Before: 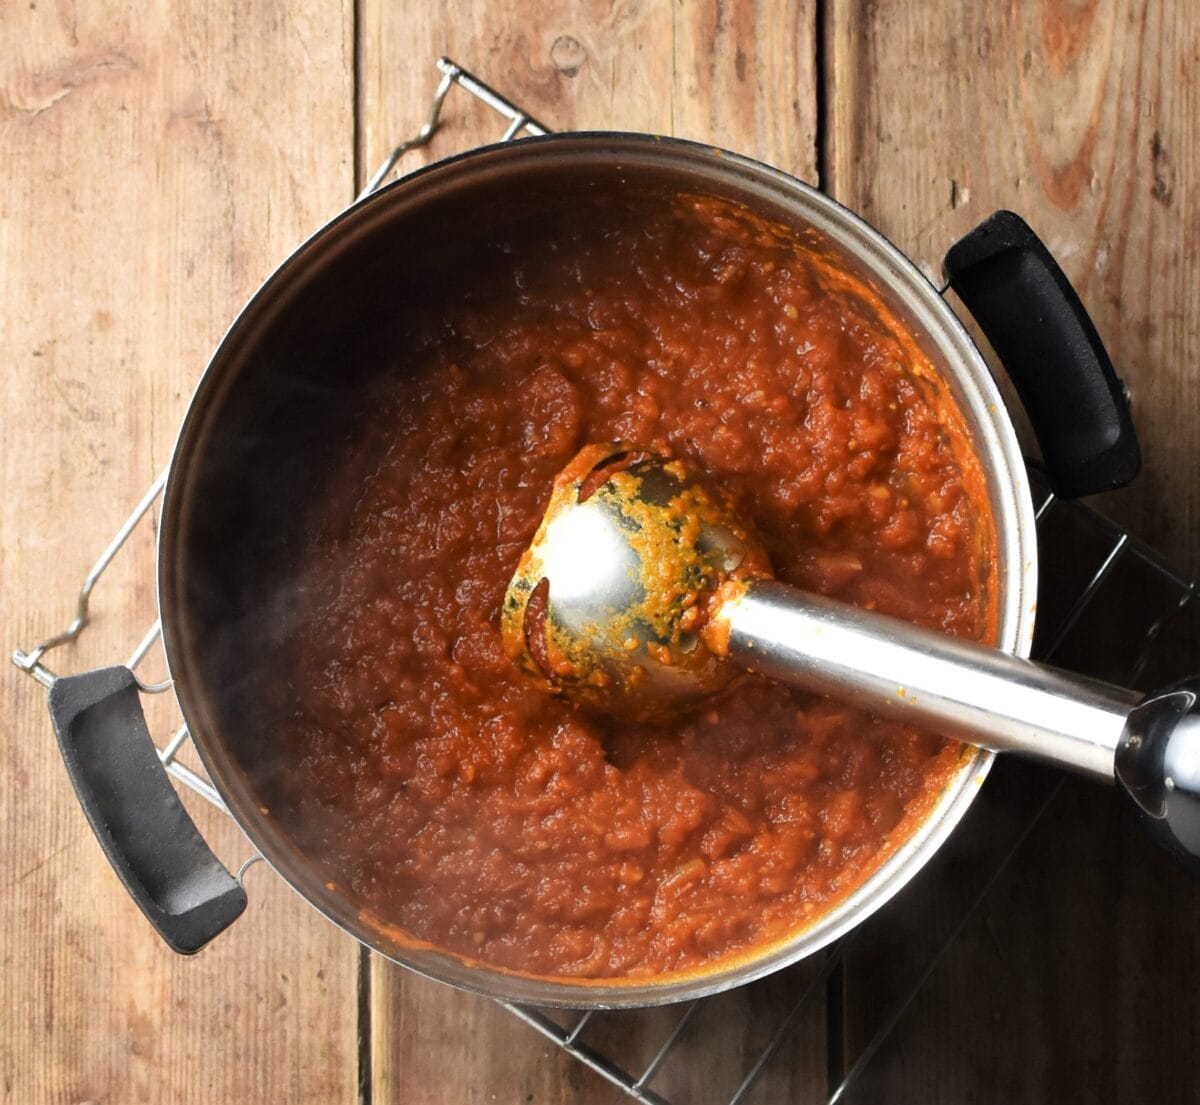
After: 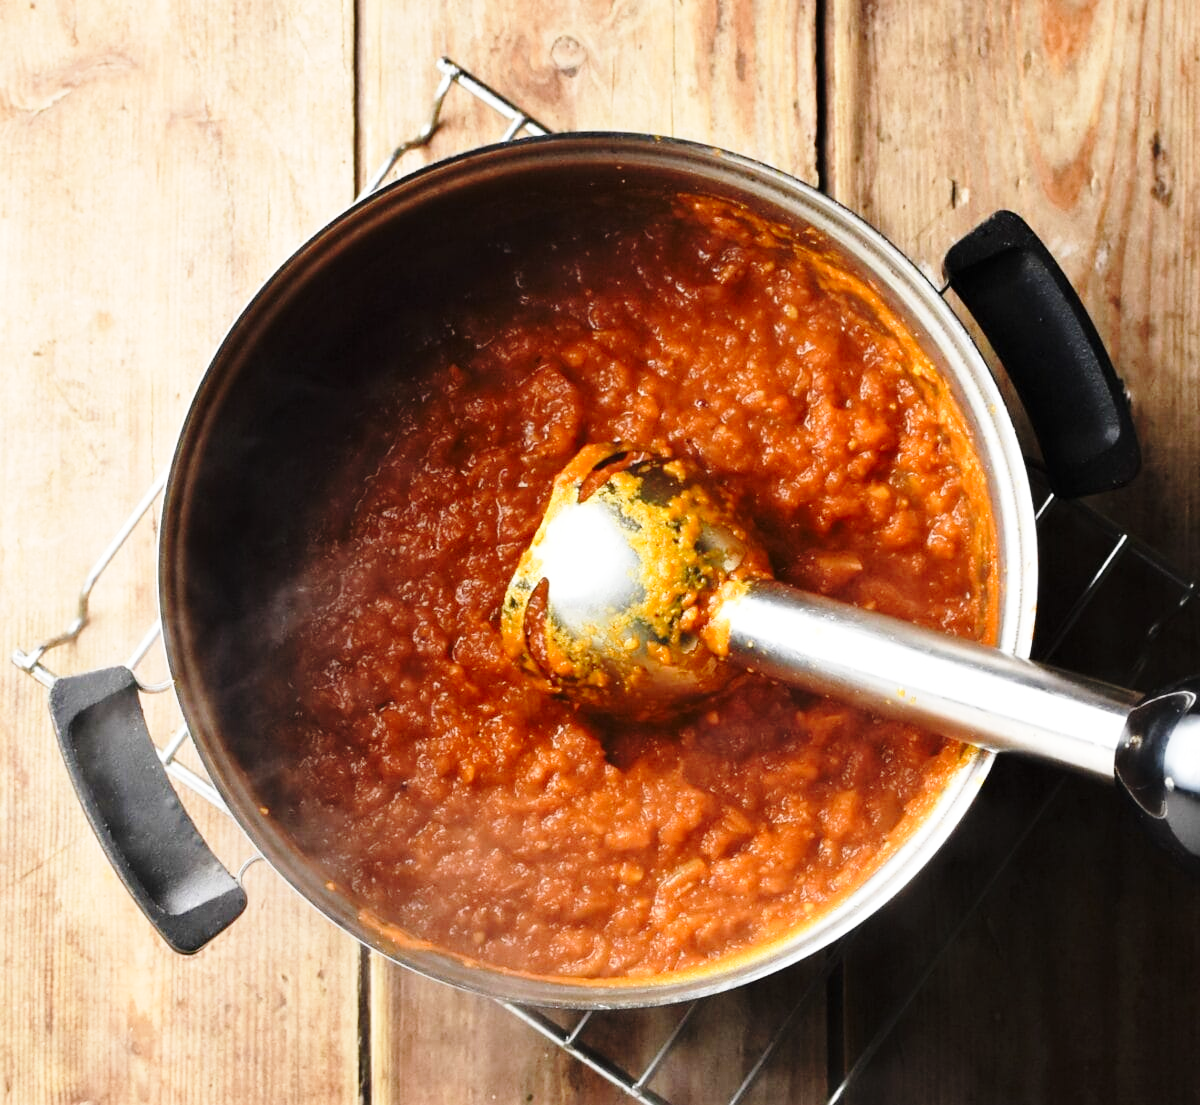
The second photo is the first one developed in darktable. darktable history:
sharpen: radius 2.883, amount 0.868, threshold 47.523
base curve: curves: ch0 [(0, 0) (0.028, 0.03) (0.121, 0.232) (0.46, 0.748) (0.859, 0.968) (1, 1)], preserve colors none
